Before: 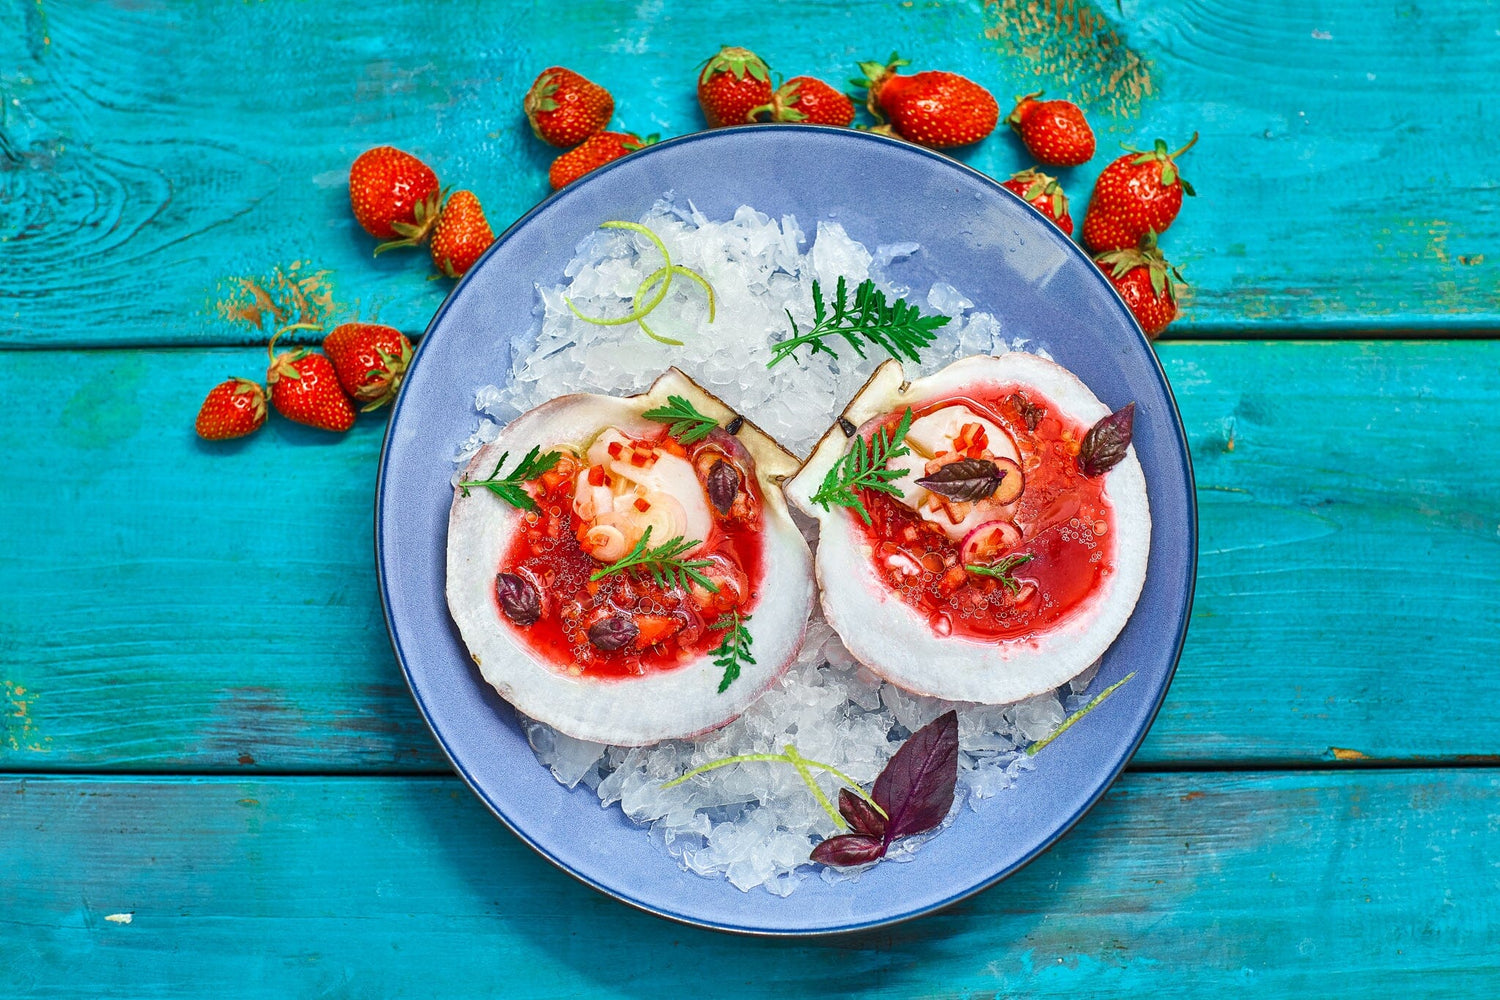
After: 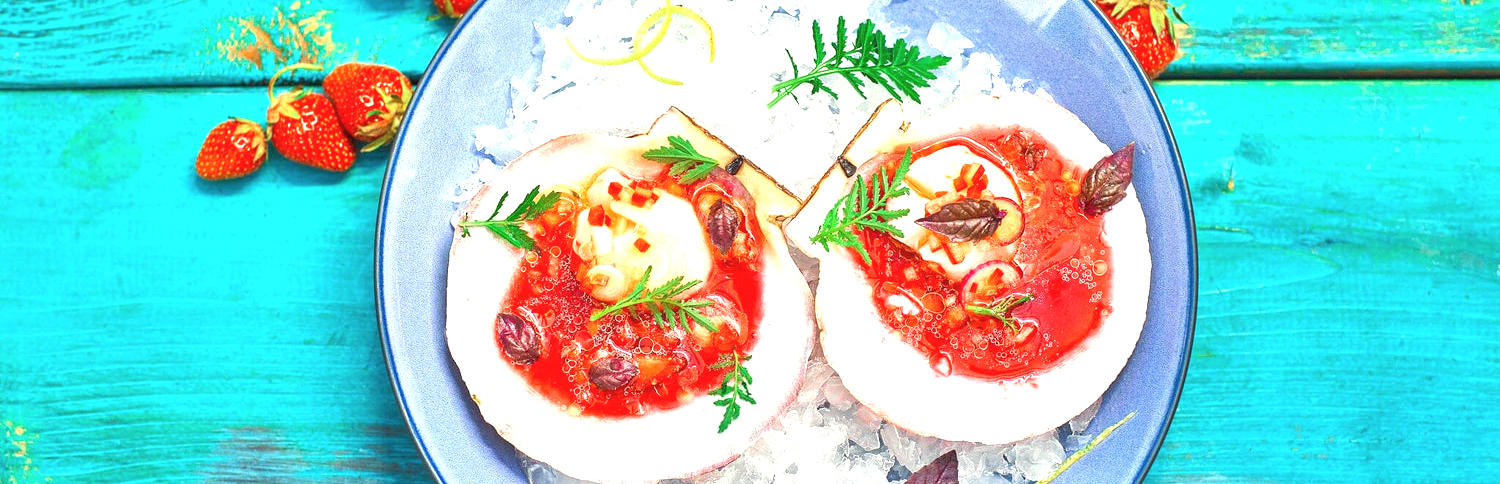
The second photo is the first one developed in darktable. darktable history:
color balance rgb: perceptual saturation grading › global saturation -0.31%, global vibrance -8%, contrast -13%, saturation formula JzAzBz (2021)
crop and rotate: top 26.056%, bottom 25.543%
exposure: black level correction 0, exposure 1.45 EV, compensate exposure bias true, compensate highlight preservation false
white balance: red 1.045, blue 0.932
